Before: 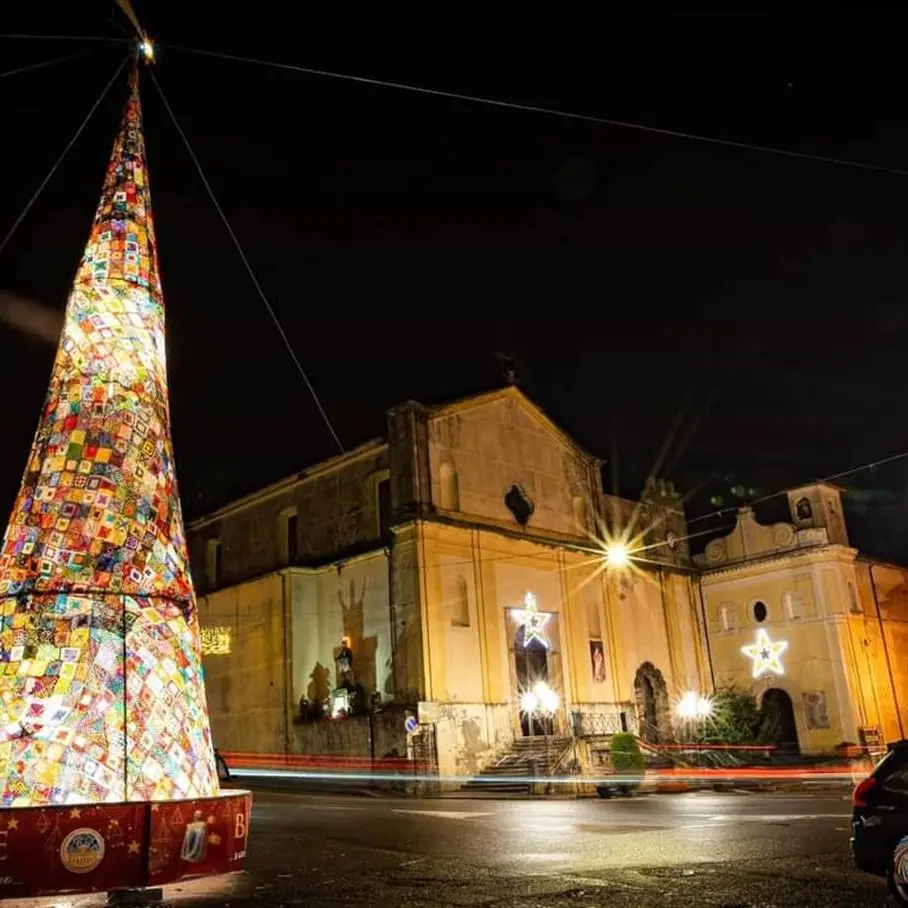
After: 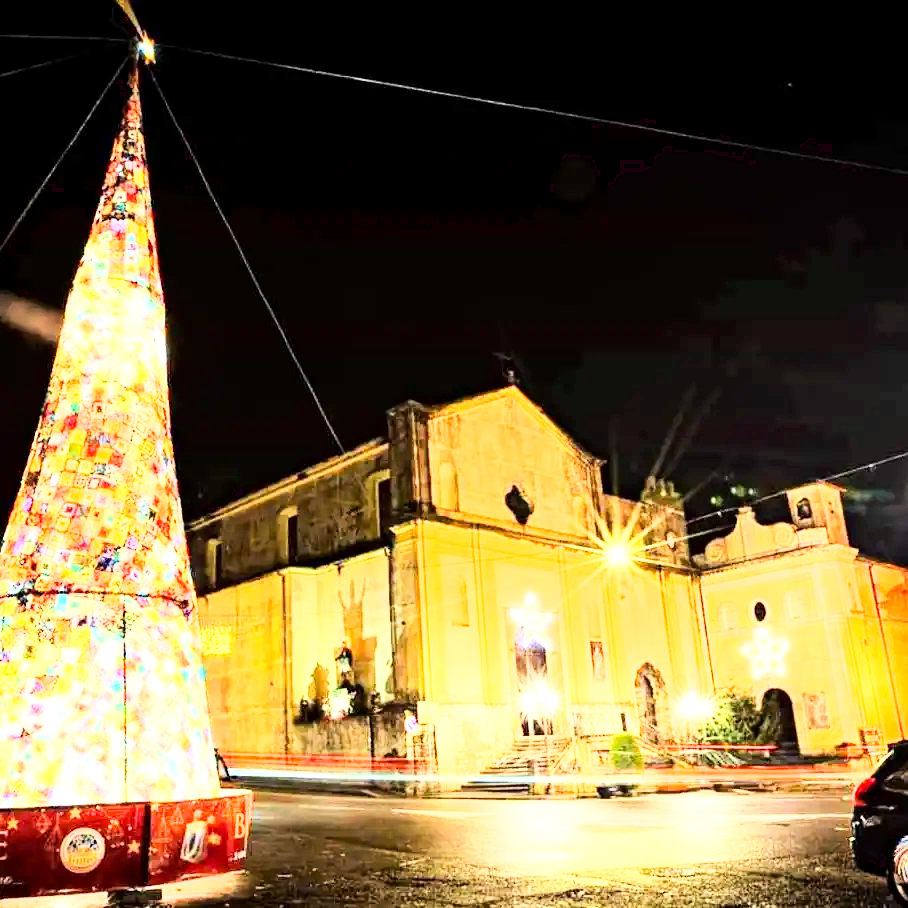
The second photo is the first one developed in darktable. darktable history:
exposure: black level correction 0.001, exposure 1.869 EV, compensate highlight preservation false
tone curve: curves: ch0 [(0, 0) (0.003, 0.003) (0.011, 0.011) (0.025, 0.025) (0.044, 0.044) (0.069, 0.068) (0.1, 0.098) (0.136, 0.134) (0.177, 0.175) (0.224, 0.221) (0.277, 0.273) (0.335, 0.33) (0.399, 0.393) (0.468, 0.461) (0.543, 0.546) (0.623, 0.625) (0.709, 0.711) (0.801, 0.802) (0.898, 0.898) (1, 1)], preserve colors none
base curve: curves: ch0 [(0, 0) (0.007, 0.004) (0.027, 0.03) (0.046, 0.07) (0.207, 0.54) (0.442, 0.872) (0.673, 0.972) (1, 1)]
